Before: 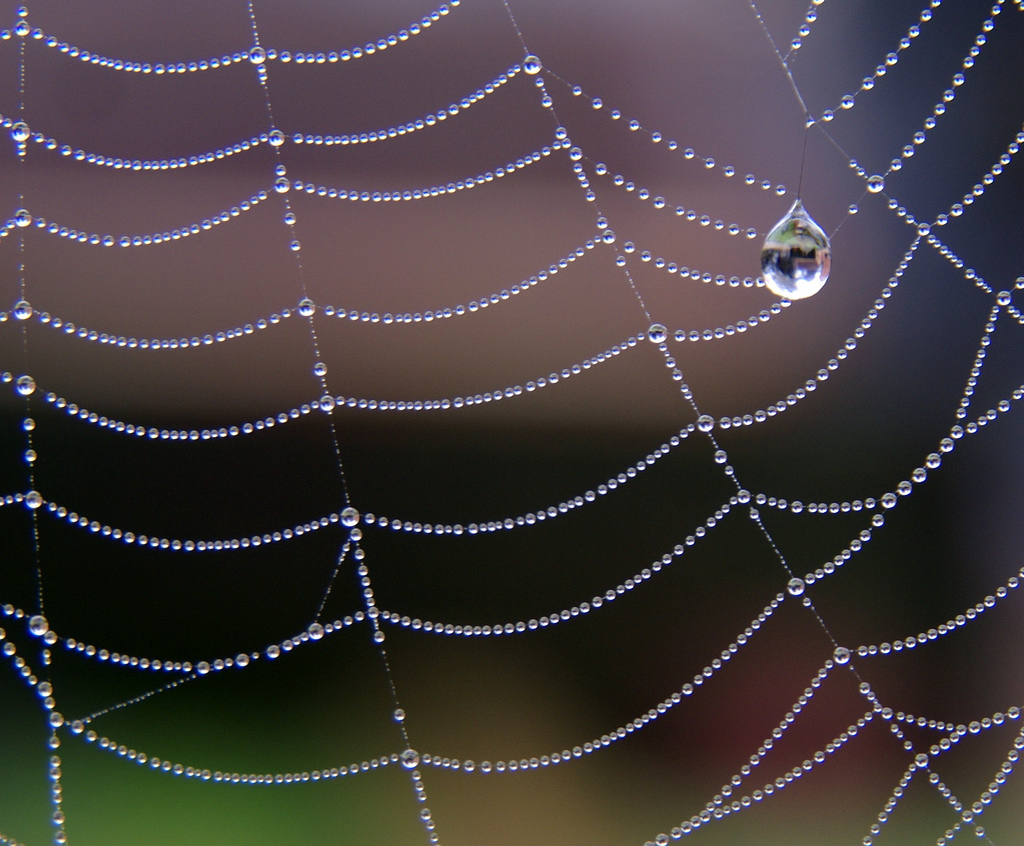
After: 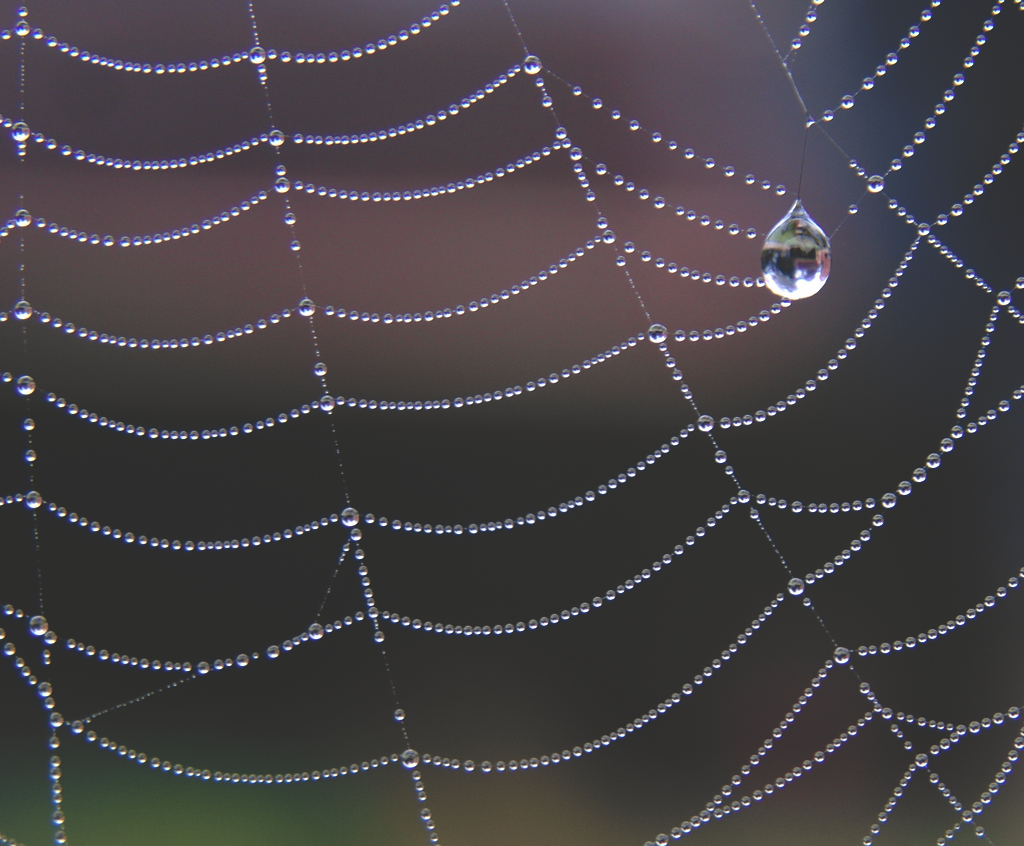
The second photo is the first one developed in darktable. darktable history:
rgb curve: curves: ch0 [(0, 0.186) (0.314, 0.284) (0.775, 0.708) (1, 1)], compensate middle gray true, preserve colors none
tone curve: curves: ch0 [(0, 0.012) (0.056, 0.046) (0.218, 0.213) (0.606, 0.62) (0.82, 0.846) (1, 1)]; ch1 [(0, 0) (0.226, 0.261) (0.403, 0.437) (0.469, 0.472) (0.495, 0.499) (0.514, 0.504) (0.545, 0.555) (0.59, 0.598) (0.714, 0.733) (1, 1)]; ch2 [(0, 0) (0.269, 0.299) (0.459, 0.45) (0.498, 0.499) (0.523, 0.512) (0.568, 0.558) (0.634, 0.617) (0.702, 0.662) (0.781, 0.775) (1, 1)], color space Lab, independent channels, preserve colors none
